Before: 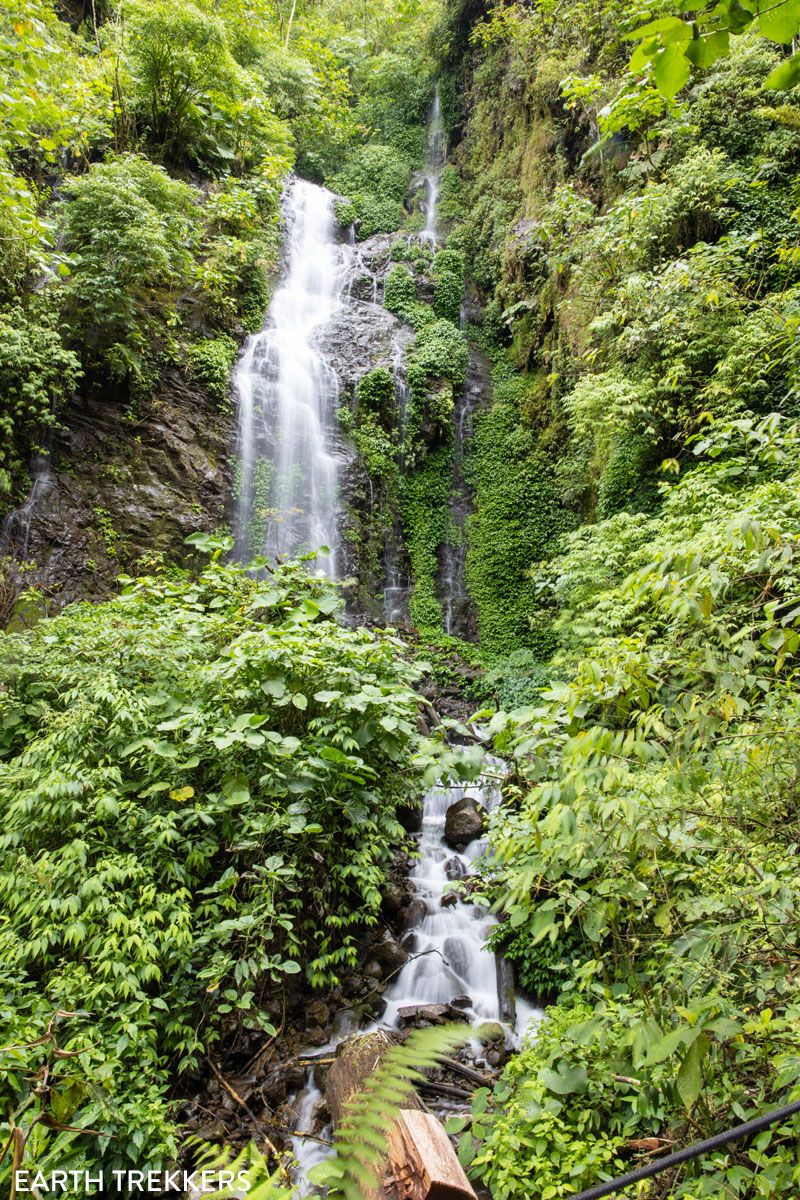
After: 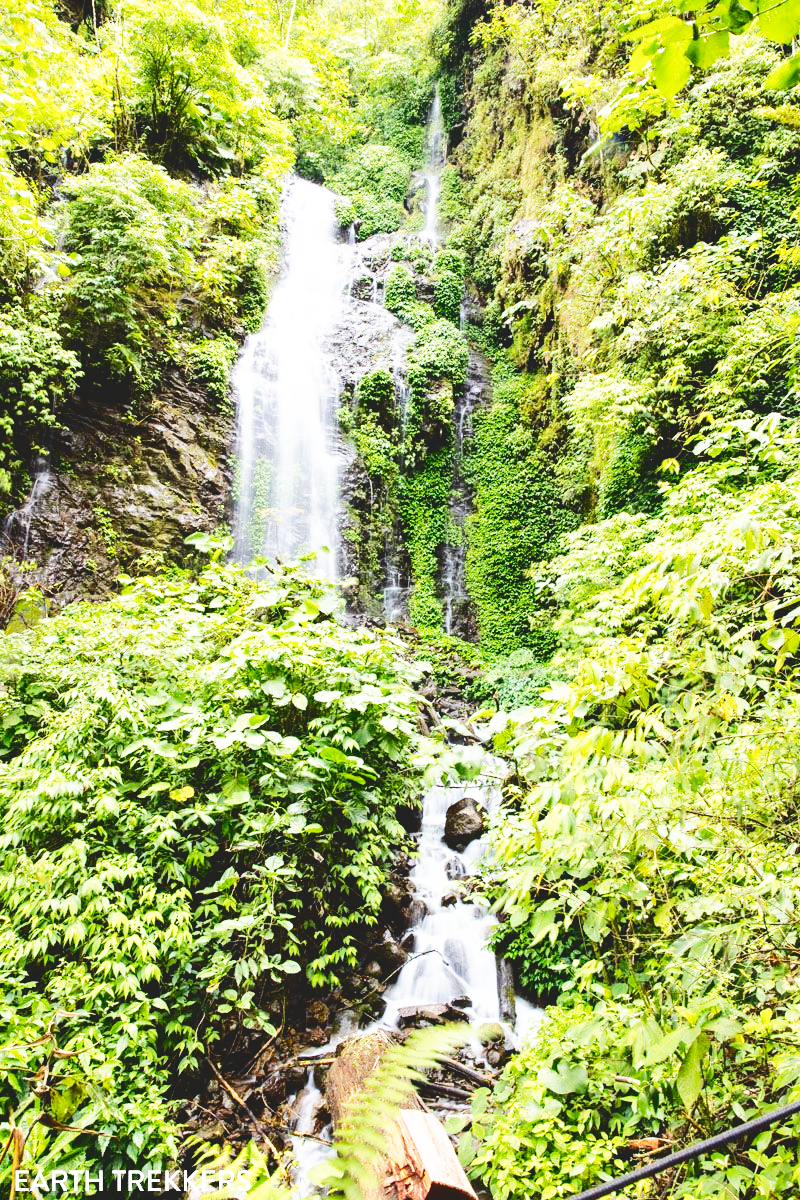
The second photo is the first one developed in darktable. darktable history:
tone curve: curves: ch0 [(0, 0) (0.003, 0.126) (0.011, 0.129) (0.025, 0.129) (0.044, 0.136) (0.069, 0.145) (0.1, 0.162) (0.136, 0.182) (0.177, 0.211) (0.224, 0.254) (0.277, 0.307) (0.335, 0.366) (0.399, 0.441) (0.468, 0.533) (0.543, 0.624) (0.623, 0.702) (0.709, 0.774) (0.801, 0.835) (0.898, 0.904) (1, 1)], color space Lab, independent channels
base curve: curves: ch0 [(0, 0) (0.007, 0.004) (0.027, 0.03) (0.046, 0.07) (0.207, 0.54) (0.442, 0.872) (0.673, 0.972) (1, 1)], preserve colors none
